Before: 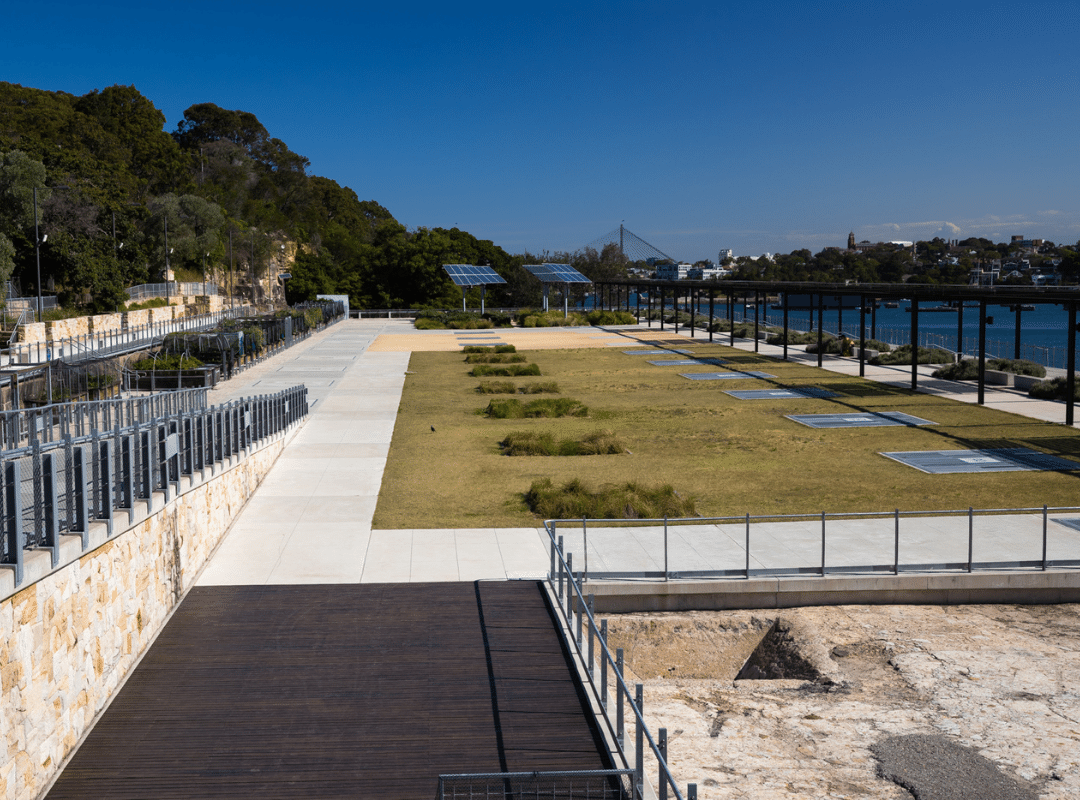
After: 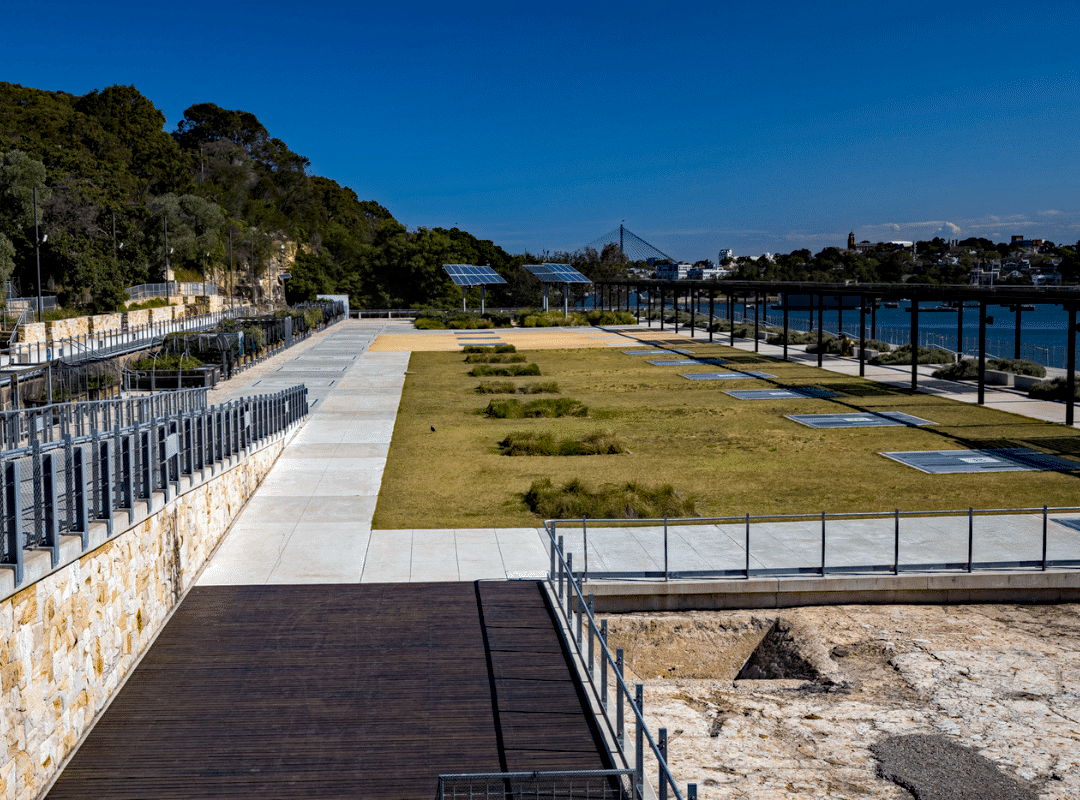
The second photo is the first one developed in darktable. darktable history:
white balance: red 0.982, blue 1.018
local contrast: on, module defaults
haze removal: strength 0.5, distance 0.43, compatibility mode true, adaptive false
